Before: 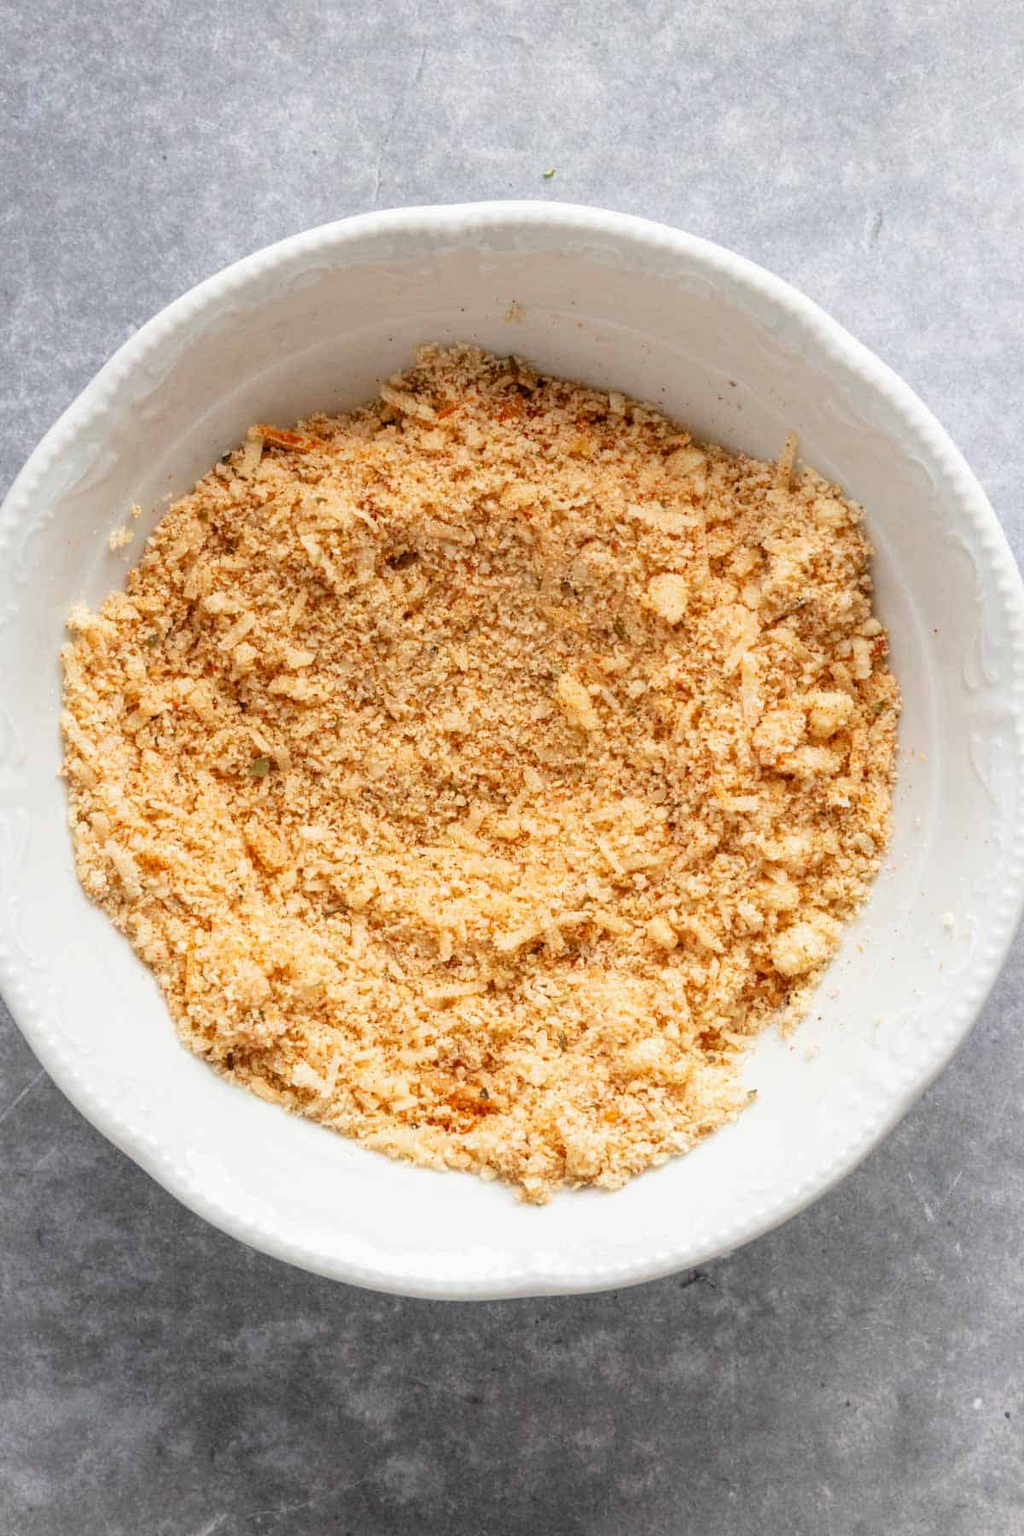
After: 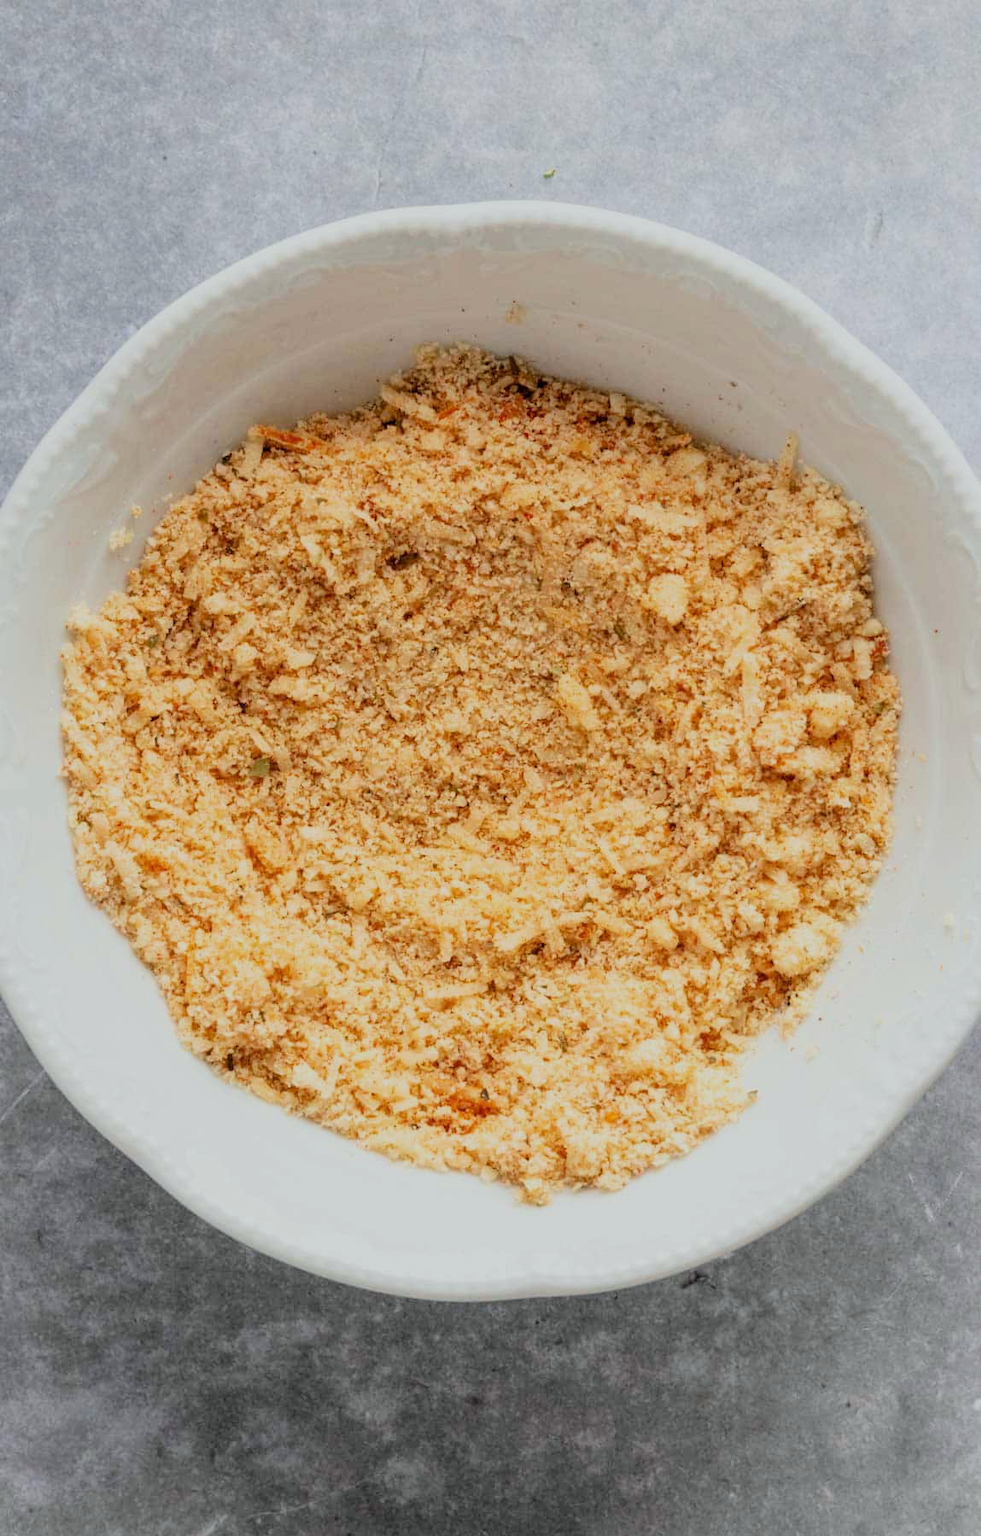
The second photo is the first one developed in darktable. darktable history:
filmic rgb: black relative exposure -7.65 EV, white relative exposure 4.56 EV, hardness 3.61, color science v6 (2022)
crop: right 4.126%, bottom 0.031%
white balance: red 0.978, blue 0.999
